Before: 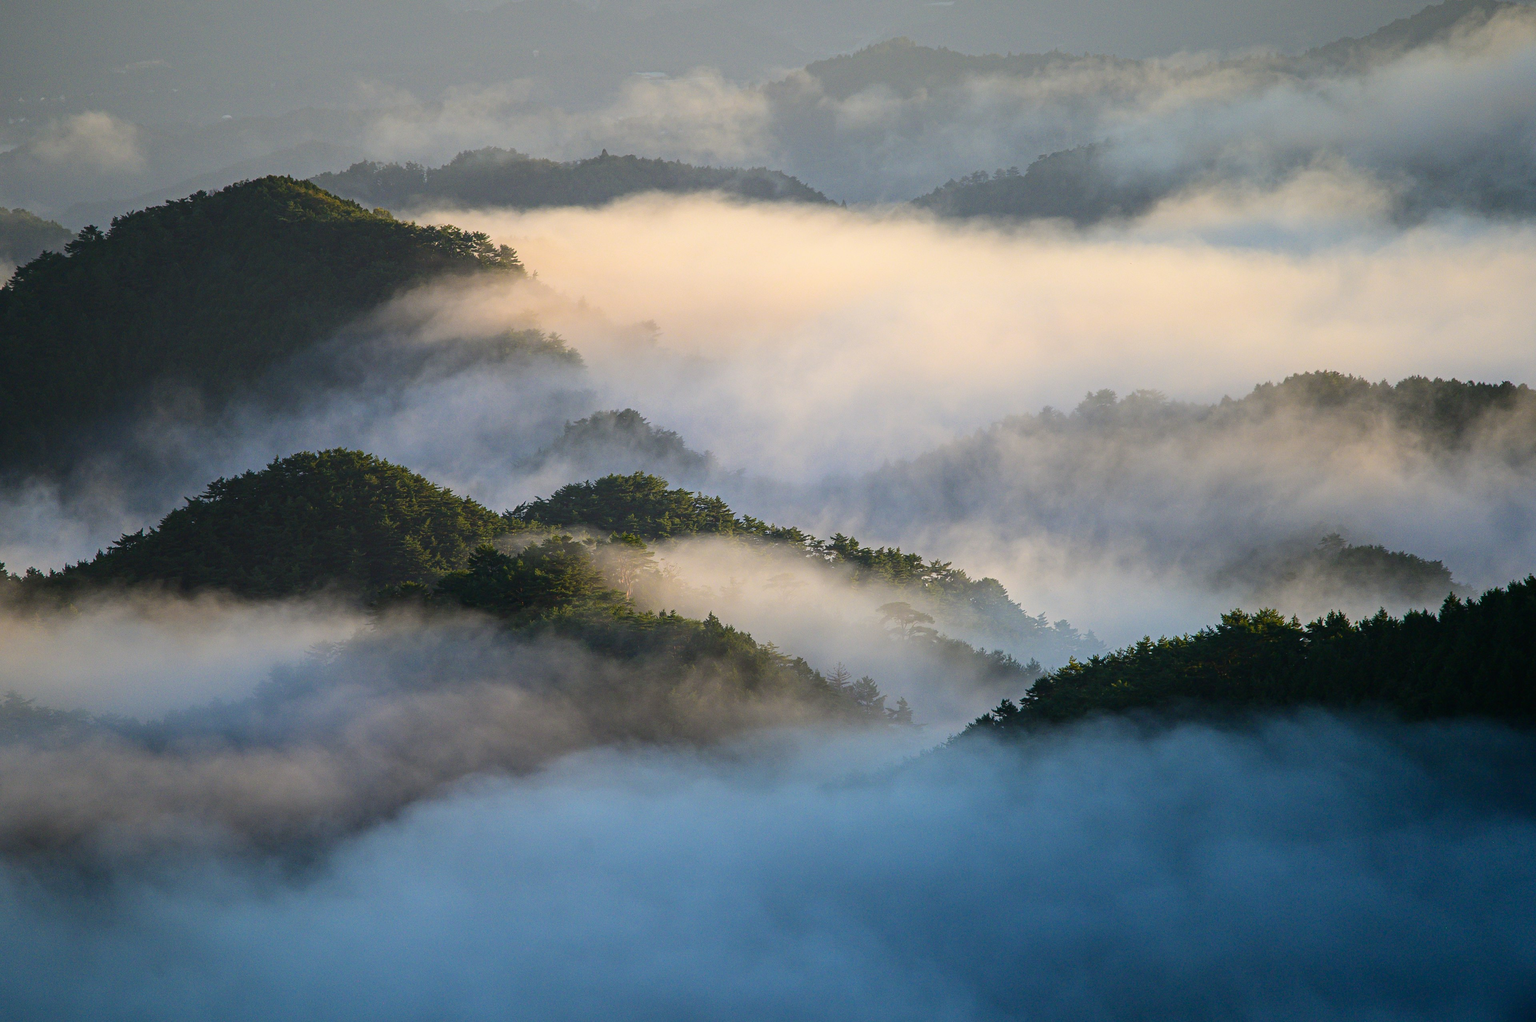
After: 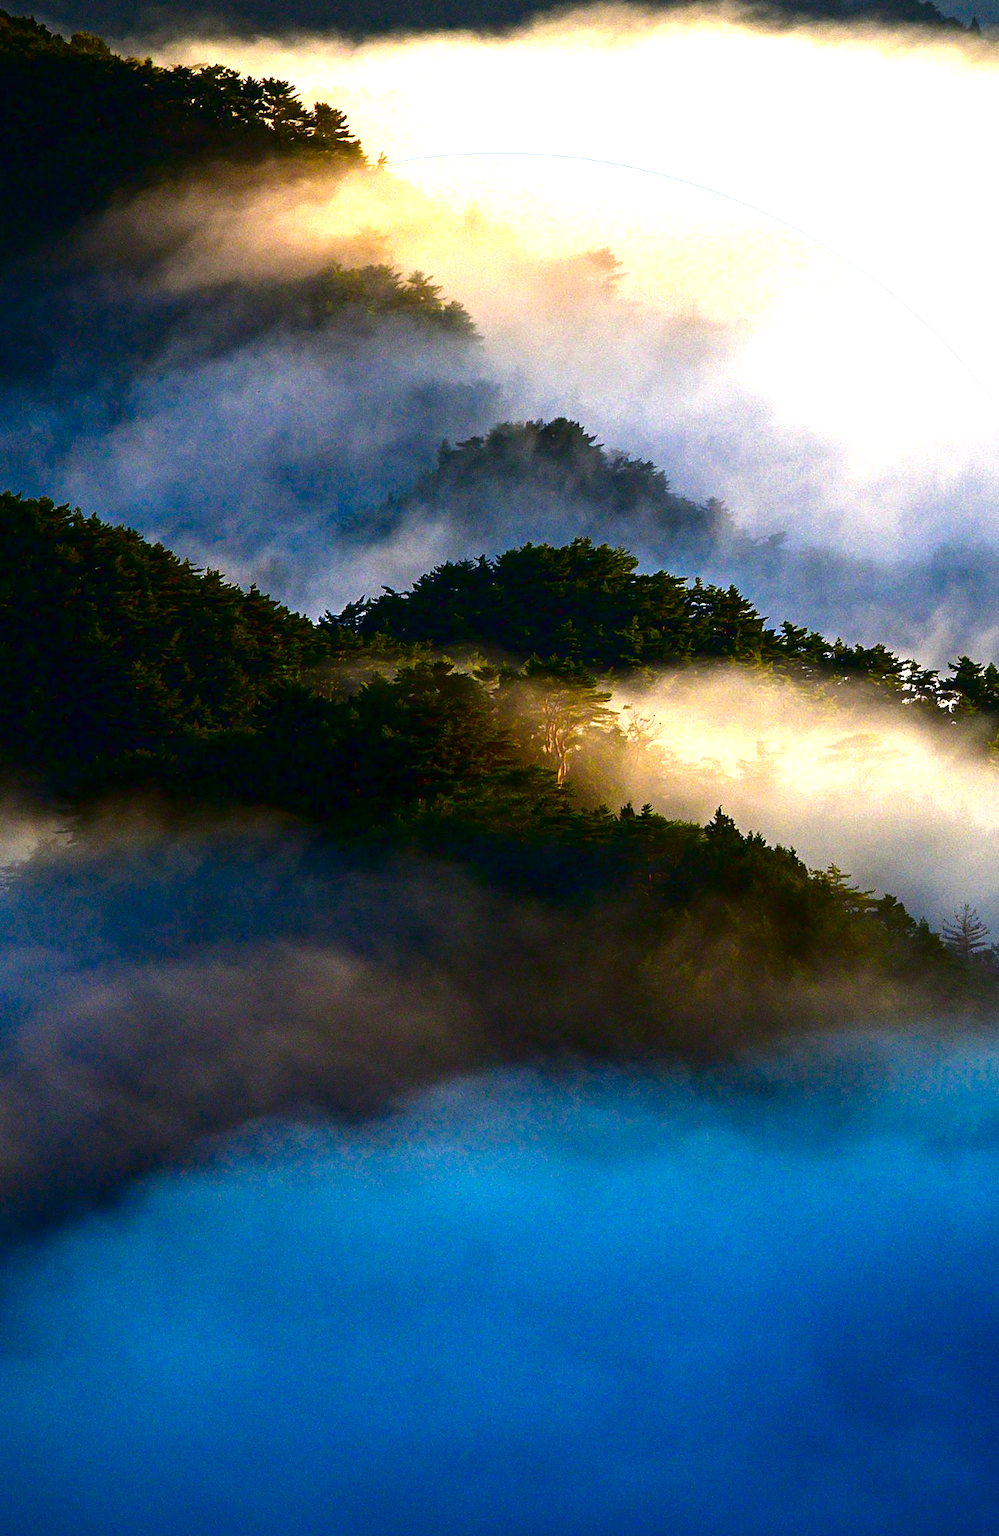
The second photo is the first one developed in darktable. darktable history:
exposure: black level correction 0, exposure 1.001 EV, compensate highlight preservation false
crop and rotate: left 21.891%, top 18.689%, right 44.184%, bottom 2.991%
vignetting: brightness -0.567, saturation 0.002, unbound false
contrast brightness saturation: brightness -0.996, saturation 0.996
